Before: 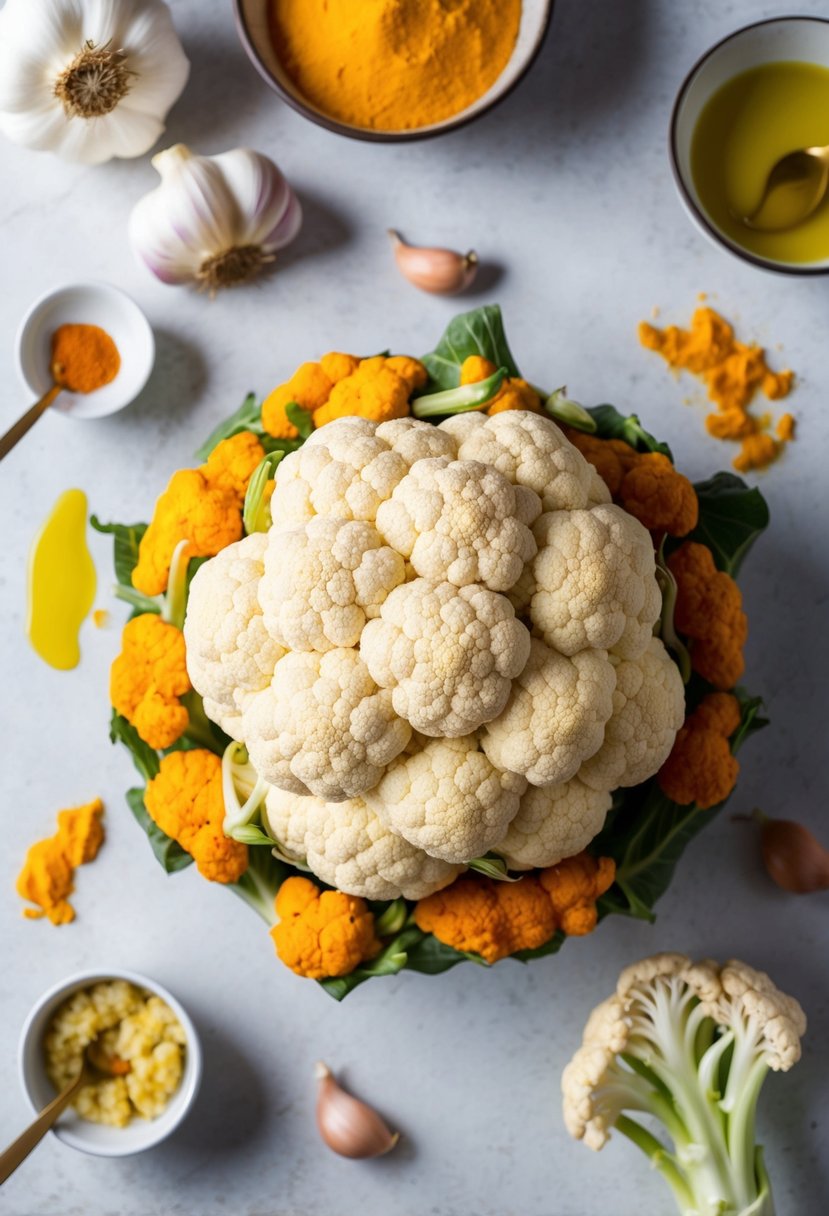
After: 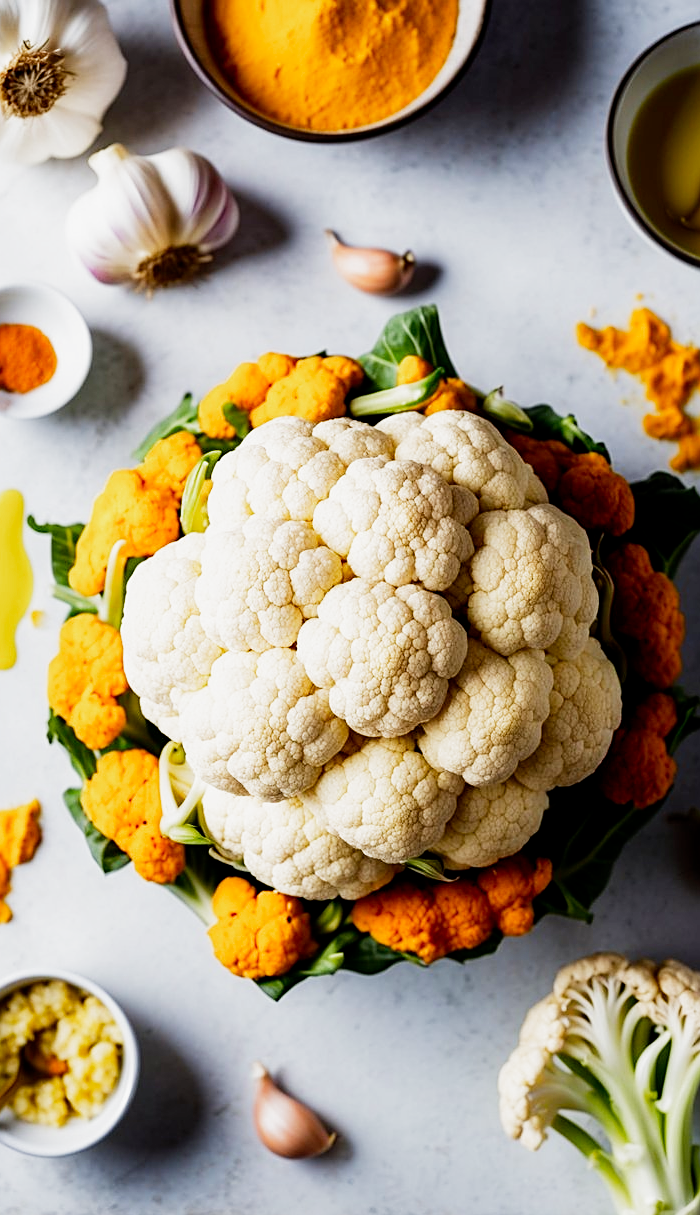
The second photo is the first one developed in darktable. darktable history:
crop: left 7.62%, right 7.85%
sharpen: on, module defaults
filmic rgb: middle gray luminance 12.76%, black relative exposure -10.14 EV, white relative exposure 3.46 EV, target black luminance 0%, hardness 5.72, latitude 45.25%, contrast 1.222, highlights saturation mix 6.32%, shadows ↔ highlights balance 26.45%, preserve chrominance no, color science v5 (2021)
tone equalizer: -8 EV -0.45 EV, -7 EV -0.378 EV, -6 EV -0.37 EV, -5 EV -0.187 EV, -3 EV 0.241 EV, -2 EV 0.309 EV, -1 EV 0.377 EV, +0 EV 0.419 EV, edges refinement/feathering 500, mask exposure compensation -1.57 EV, preserve details no
